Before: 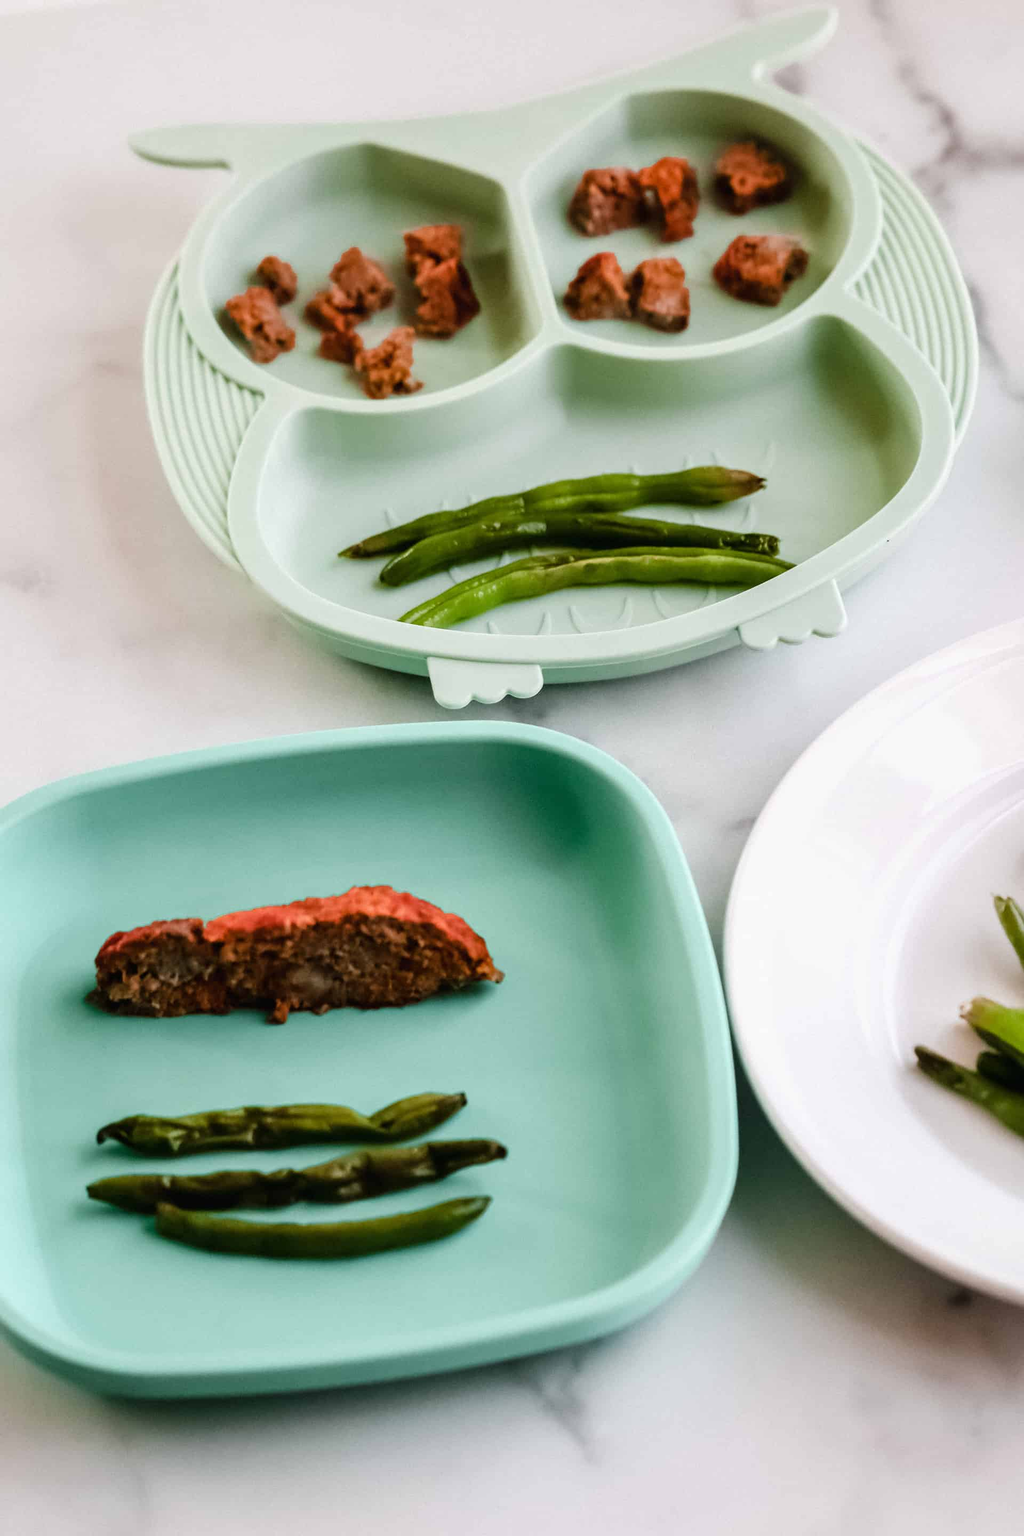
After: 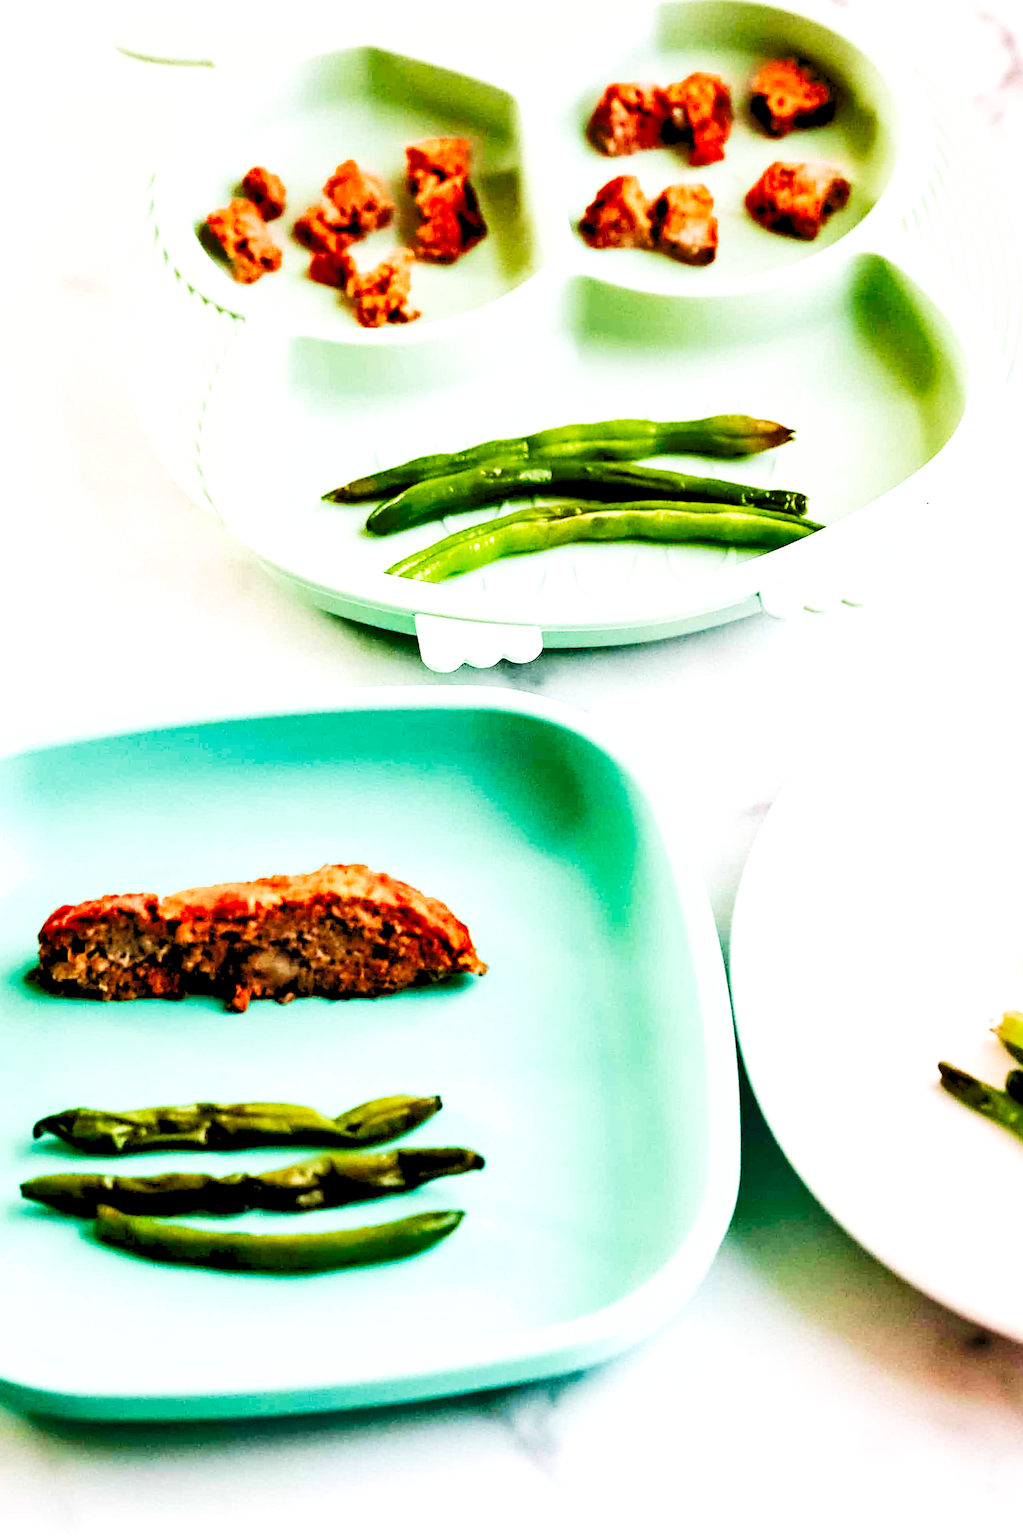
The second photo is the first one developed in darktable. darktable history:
exposure: black level correction -0.001, exposure 0.08 EV, compensate highlight preservation false
crop and rotate: angle -1.96°, left 3.097%, top 4.154%, right 1.586%, bottom 0.529%
shadows and highlights: soften with gaussian
velvia: on, module defaults
sharpen: on, module defaults
levels: levels [0.072, 0.414, 0.976]
base curve: curves: ch0 [(0, 0) (0.007, 0.004) (0.027, 0.03) (0.046, 0.07) (0.207, 0.54) (0.442, 0.872) (0.673, 0.972) (1, 1)], preserve colors none
